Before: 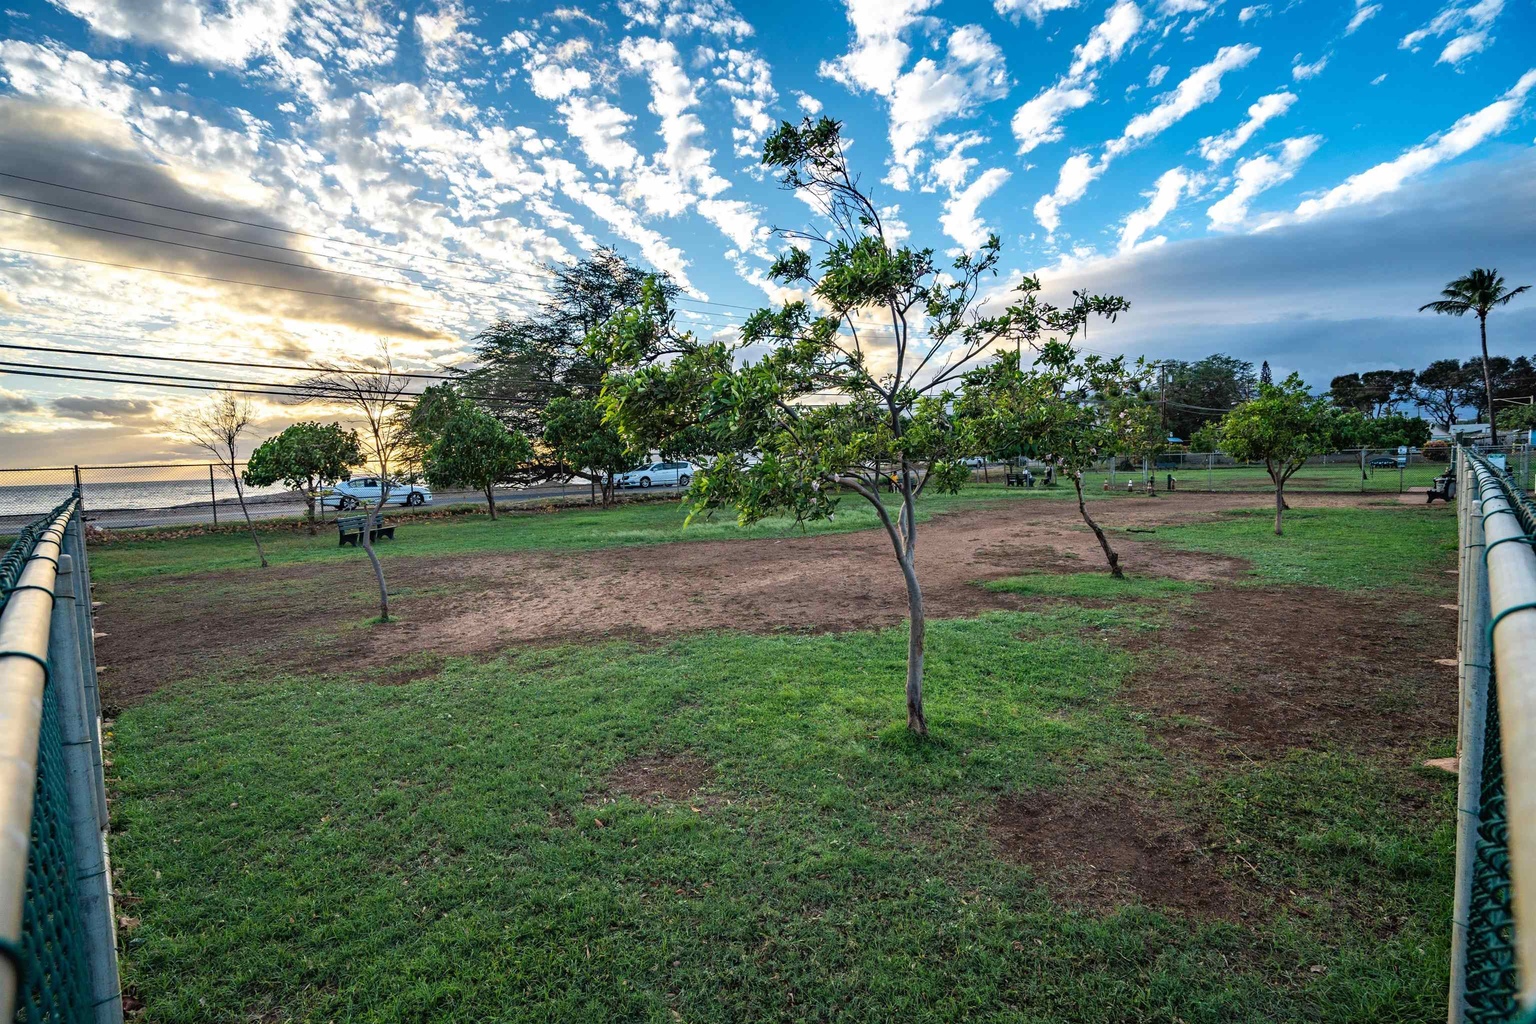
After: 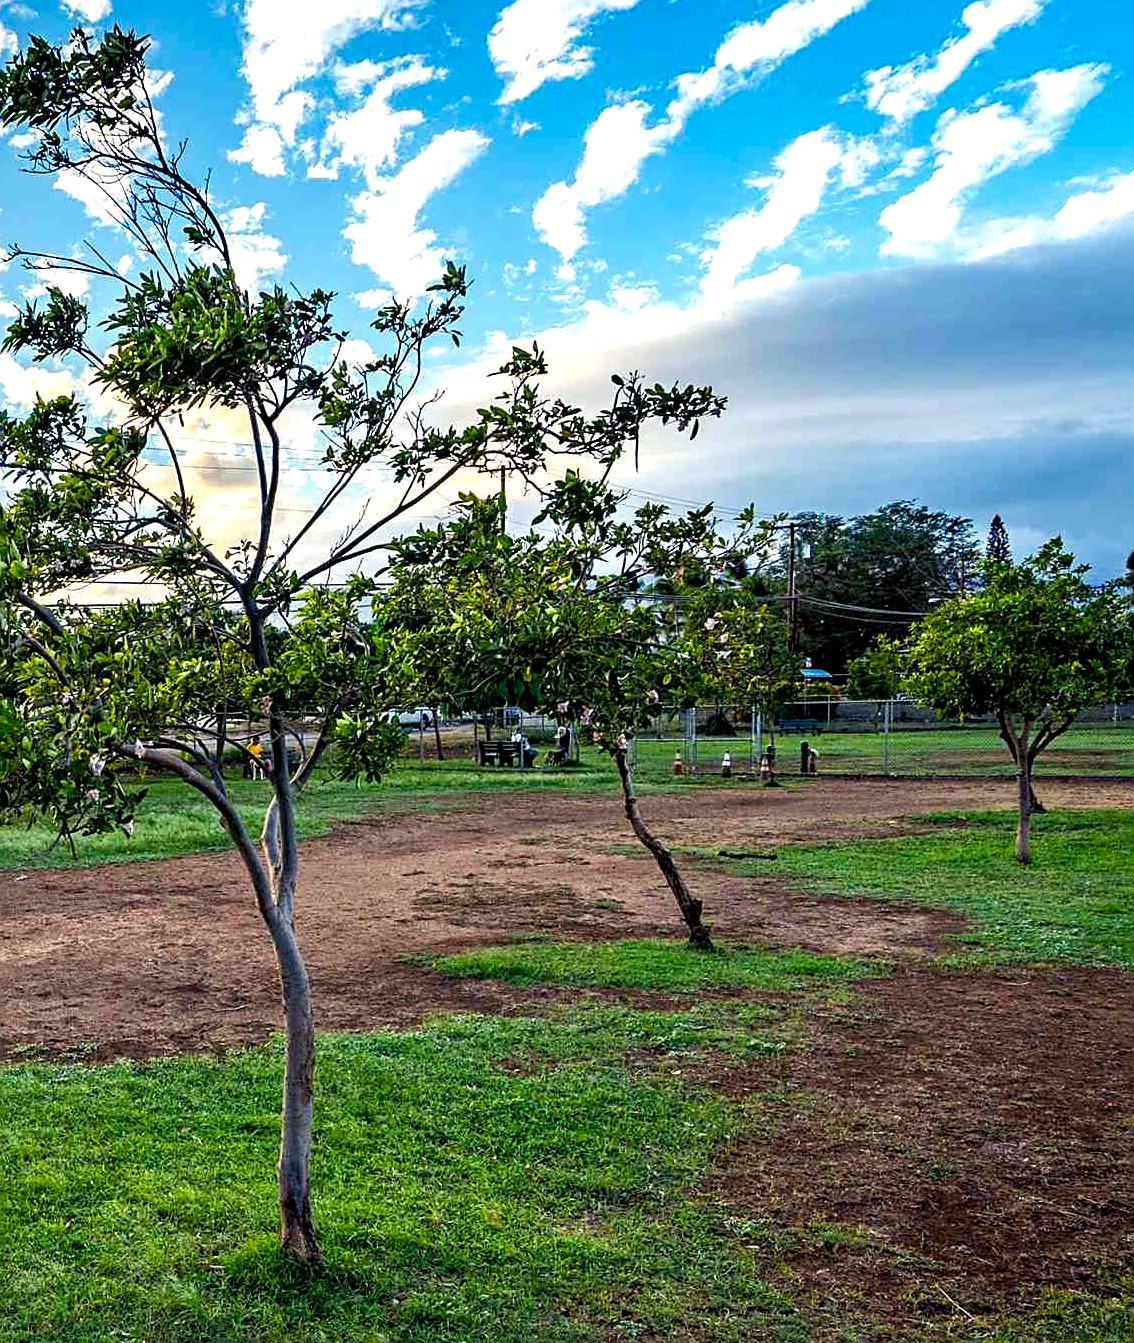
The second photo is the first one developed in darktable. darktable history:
crop and rotate: left 49.936%, top 10.094%, right 13.136%, bottom 24.256%
sharpen: on, module defaults
color balance rgb: shadows lift › luminance -21.66%, shadows lift › chroma 6.57%, shadows lift › hue 270°, power › chroma 0.68%, power › hue 60°, highlights gain › luminance 6.08%, highlights gain › chroma 1.33%, highlights gain › hue 90°, global offset › luminance -0.87%, perceptual saturation grading › global saturation 26.86%, perceptual saturation grading › highlights -28.39%, perceptual saturation grading › mid-tones 15.22%, perceptual saturation grading › shadows 33.98%, perceptual brilliance grading › highlights 10%, perceptual brilliance grading › mid-tones 5%
